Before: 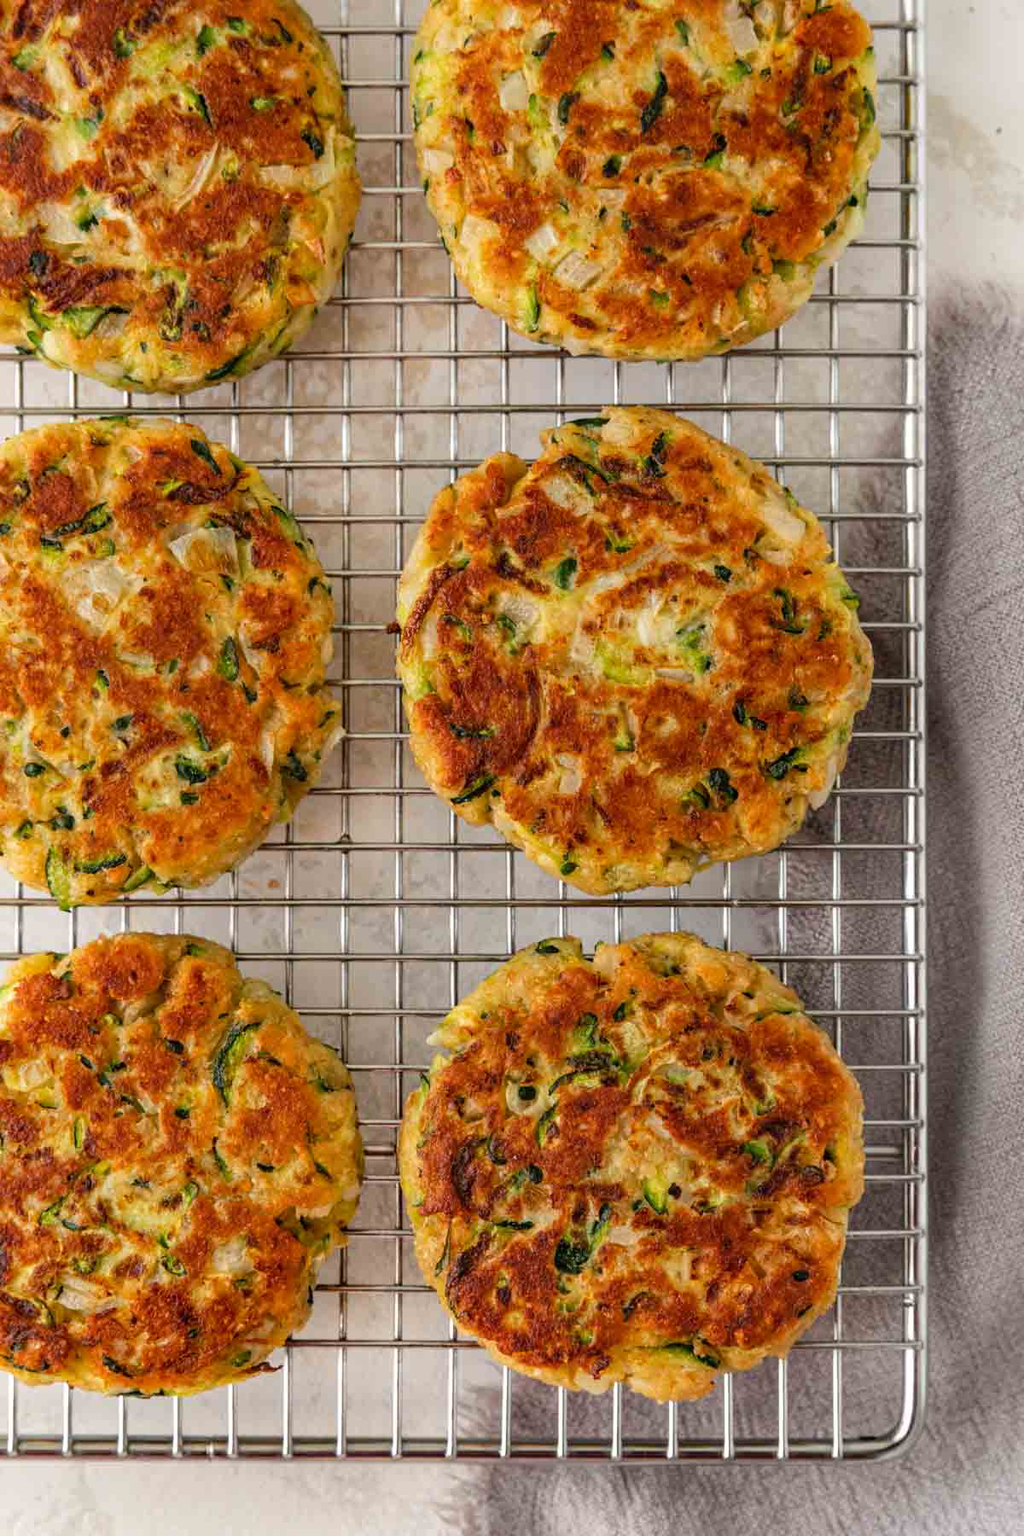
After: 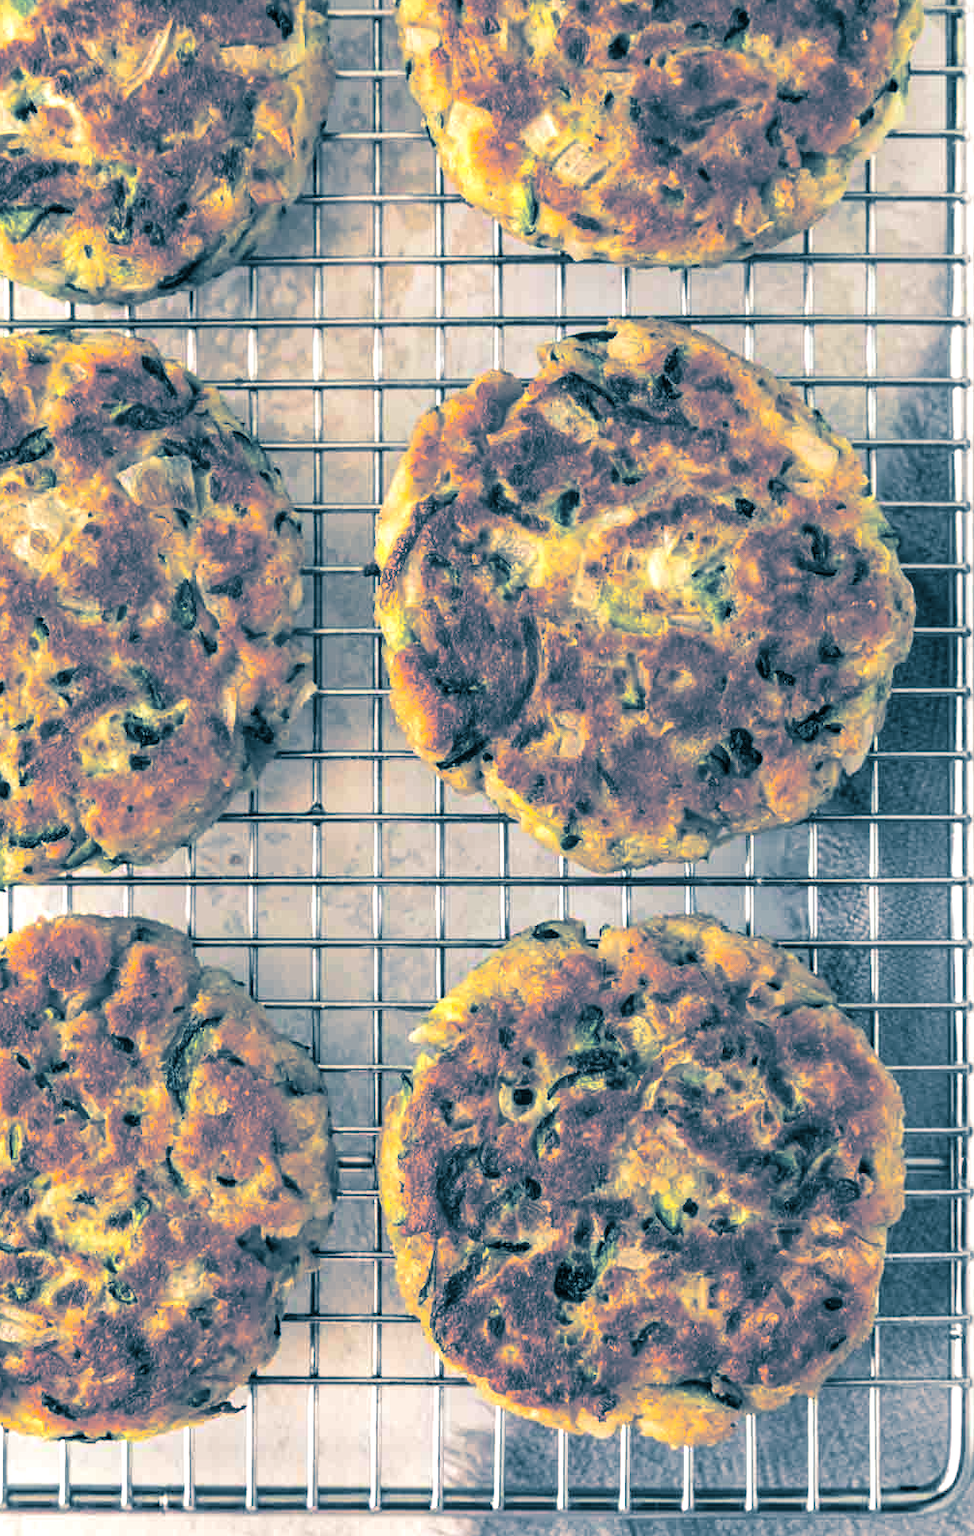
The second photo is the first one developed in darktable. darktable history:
crop: left 6.446%, top 8.188%, right 9.538%, bottom 3.548%
exposure: black level correction 0, exposure 0.6 EV, compensate exposure bias true, compensate highlight preservation false
split-toning: shadows › hue 212.4°, balance -70
